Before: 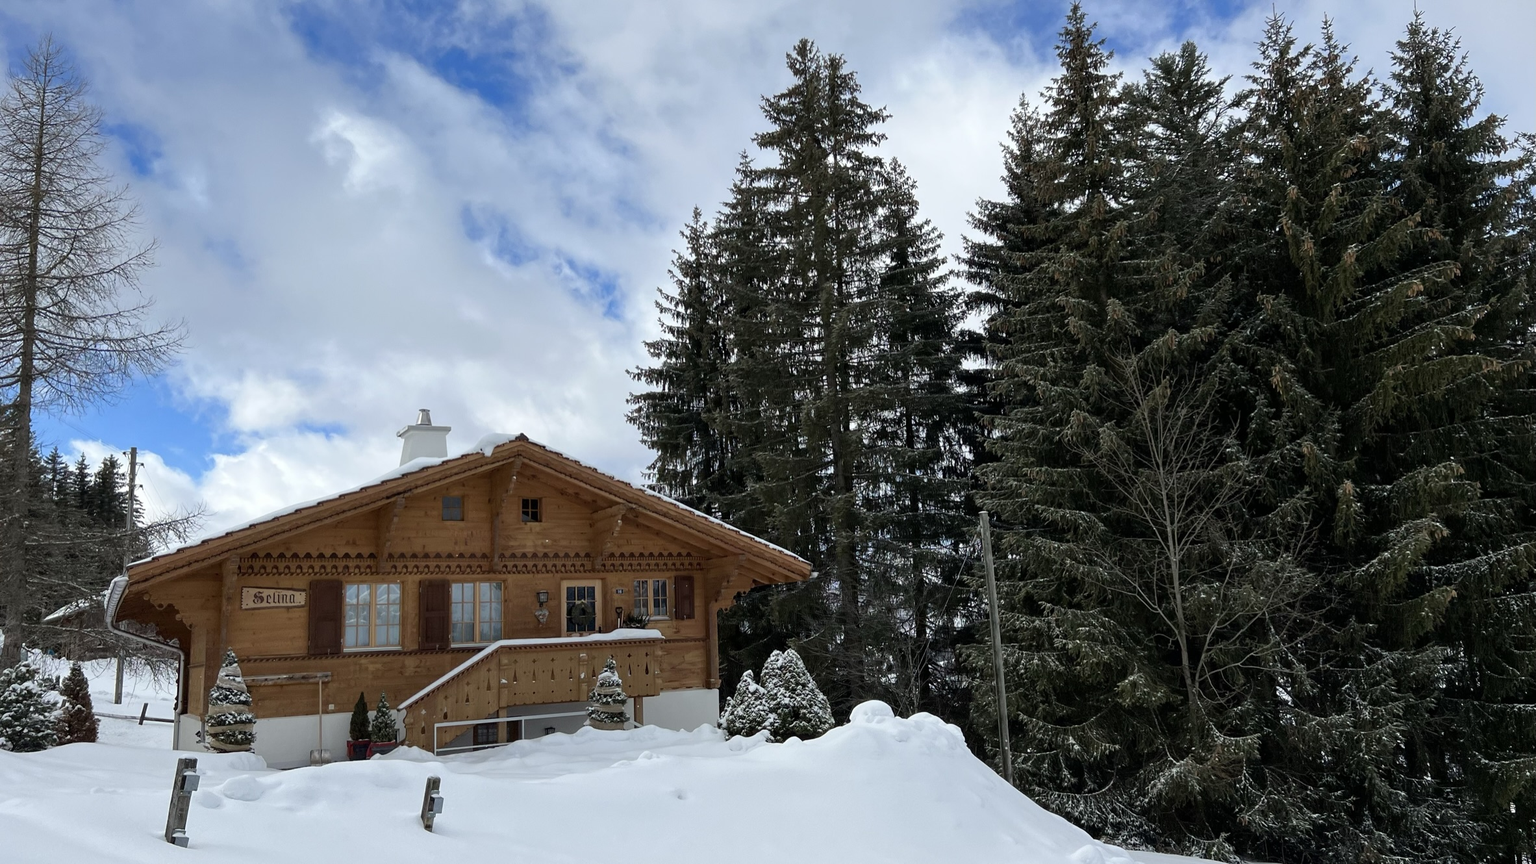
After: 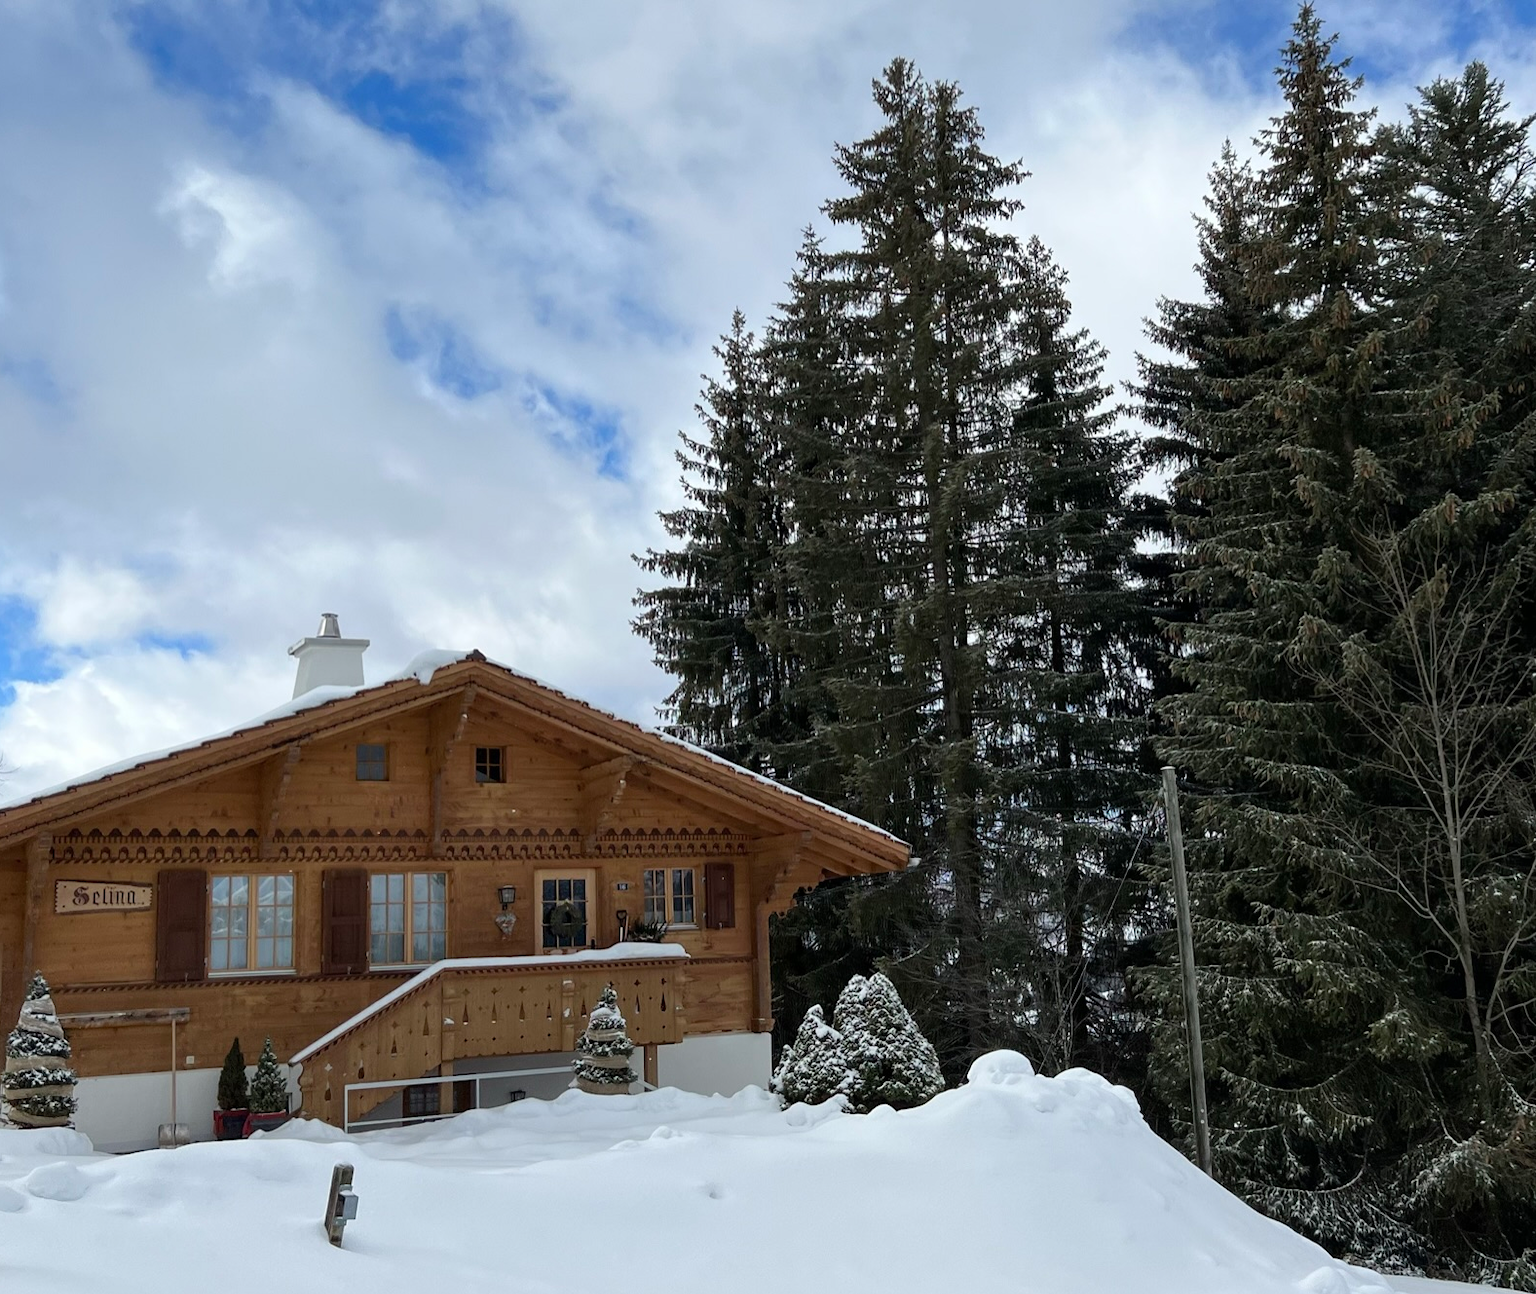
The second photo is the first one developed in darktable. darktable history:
crop and rotate: left 13.329%, right 19.959%
